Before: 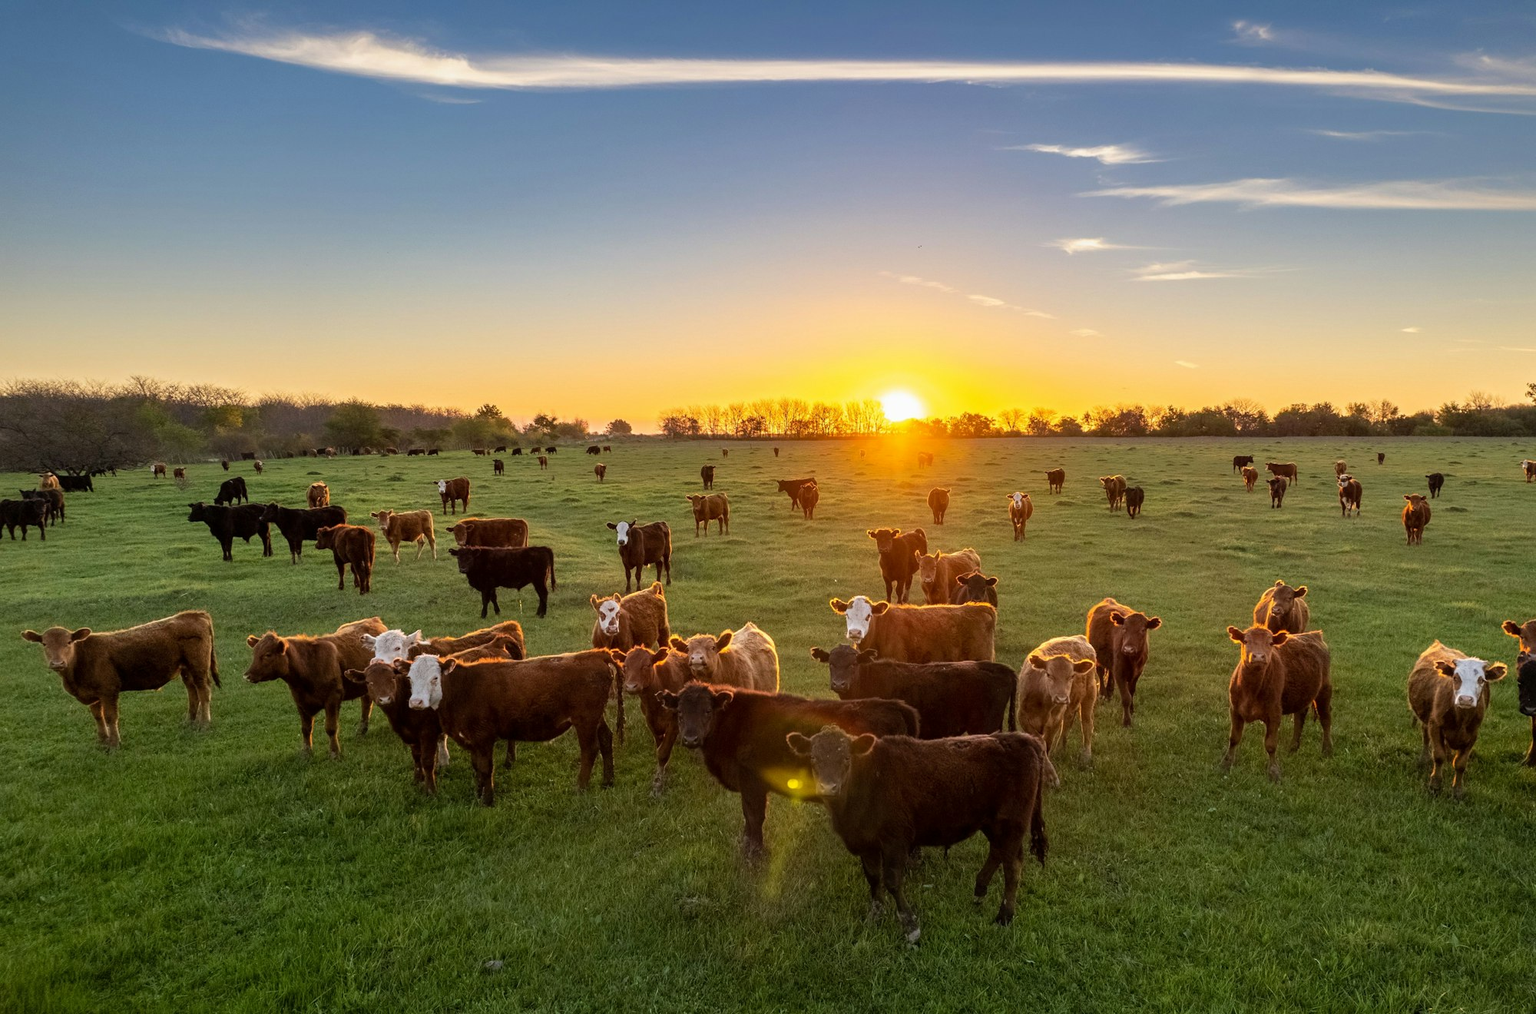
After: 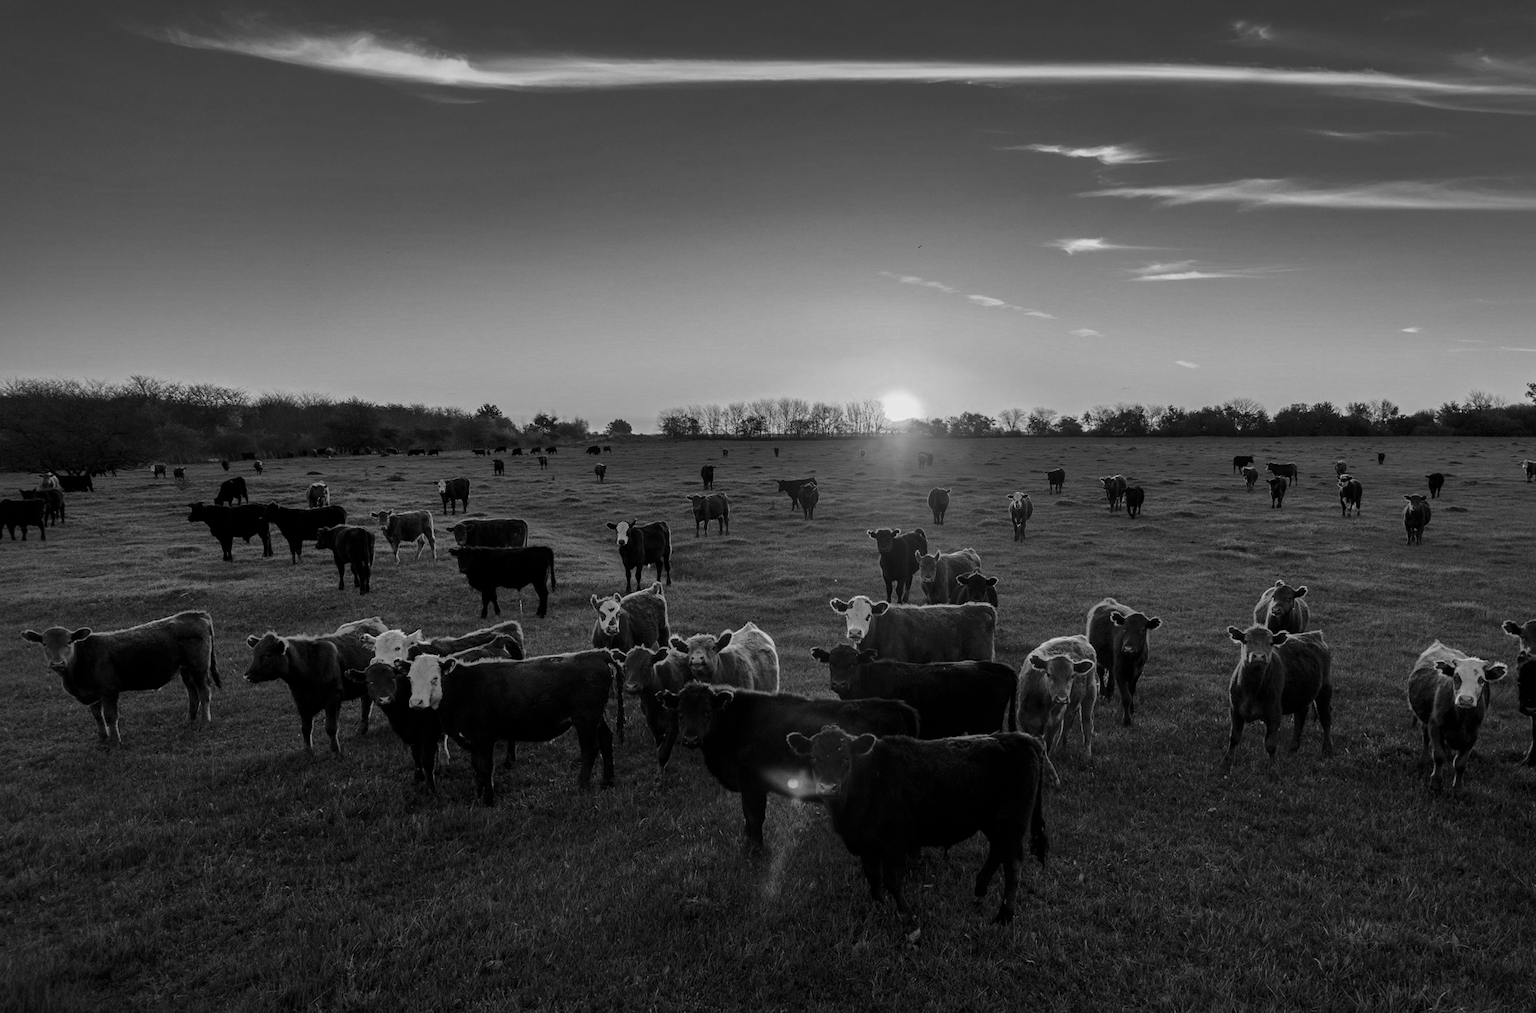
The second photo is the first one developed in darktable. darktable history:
contrast brightness saturation: contrast -0.03, brightness -0.59, saturation -1
color calibration: x 0.329, y 0.345, temperature 5633 K
exposure: compensate highlight preservation false
shadows and highlights: on, module defaults
